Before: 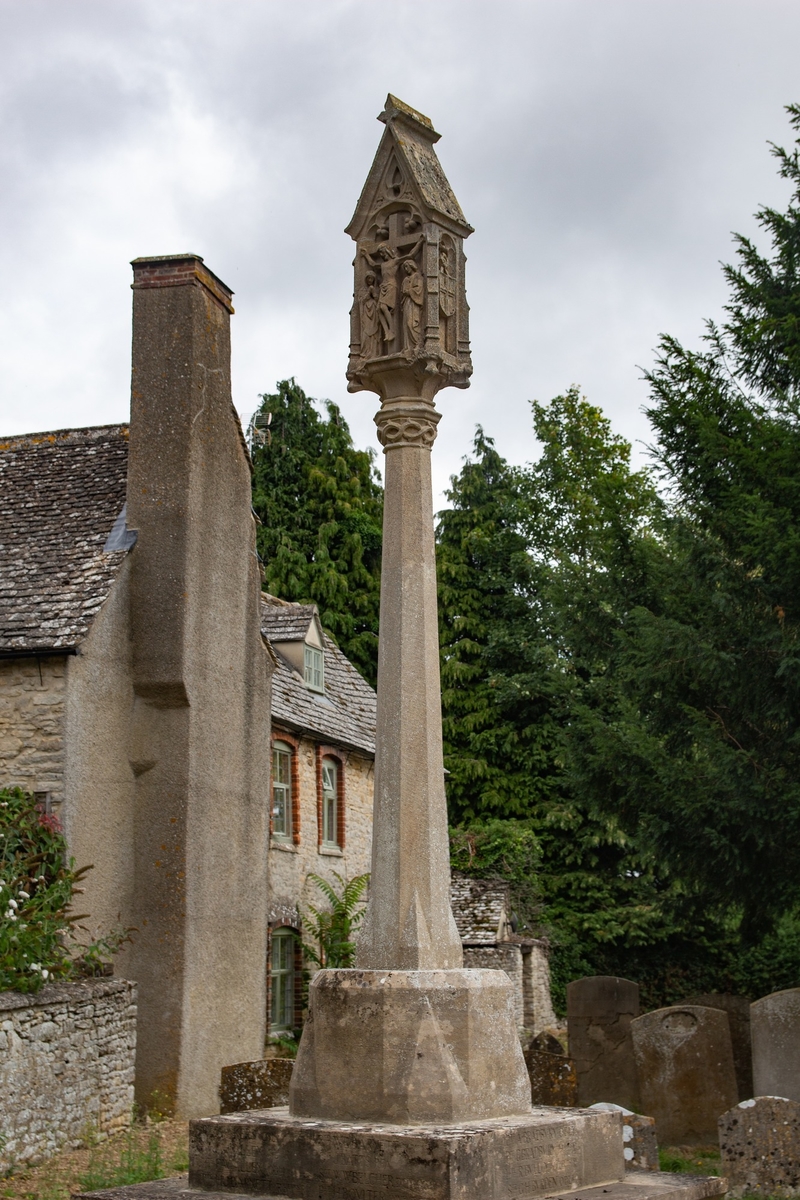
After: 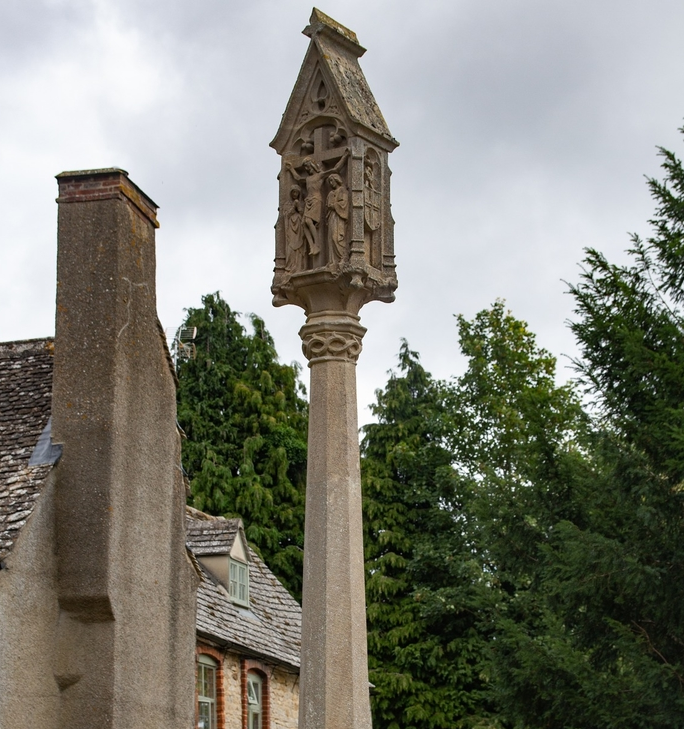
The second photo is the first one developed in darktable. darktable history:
crop and rotate: left 9.378%, top 7.188%, right 5.001%, bottom 32.012%
